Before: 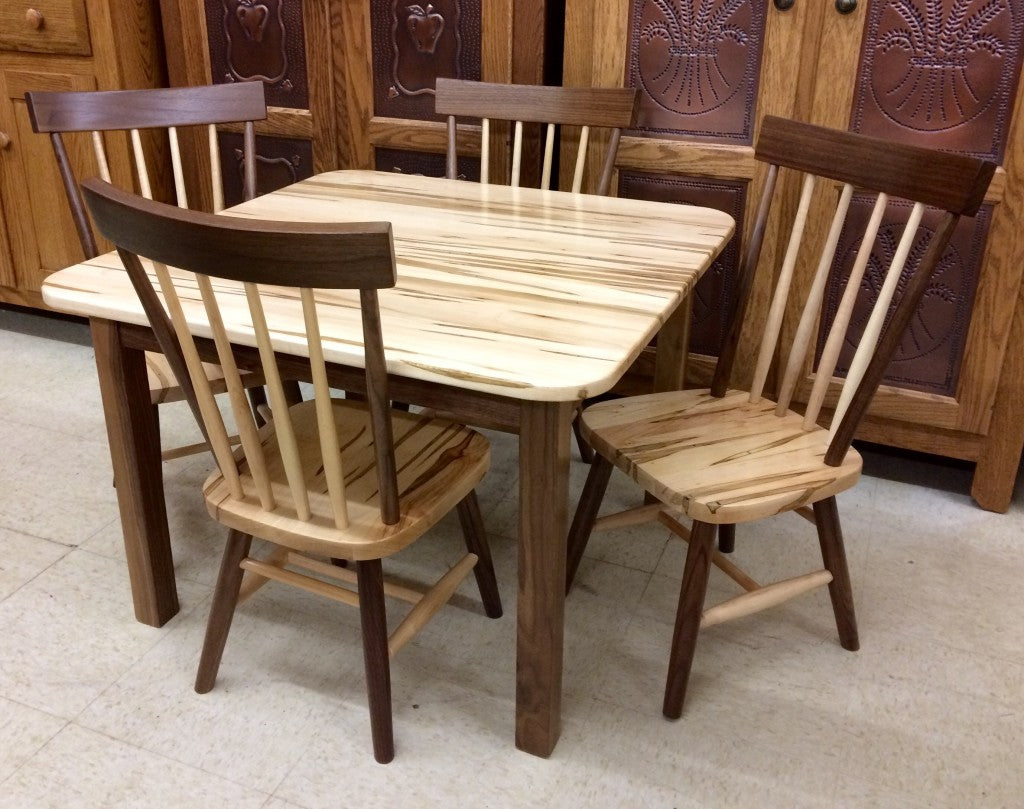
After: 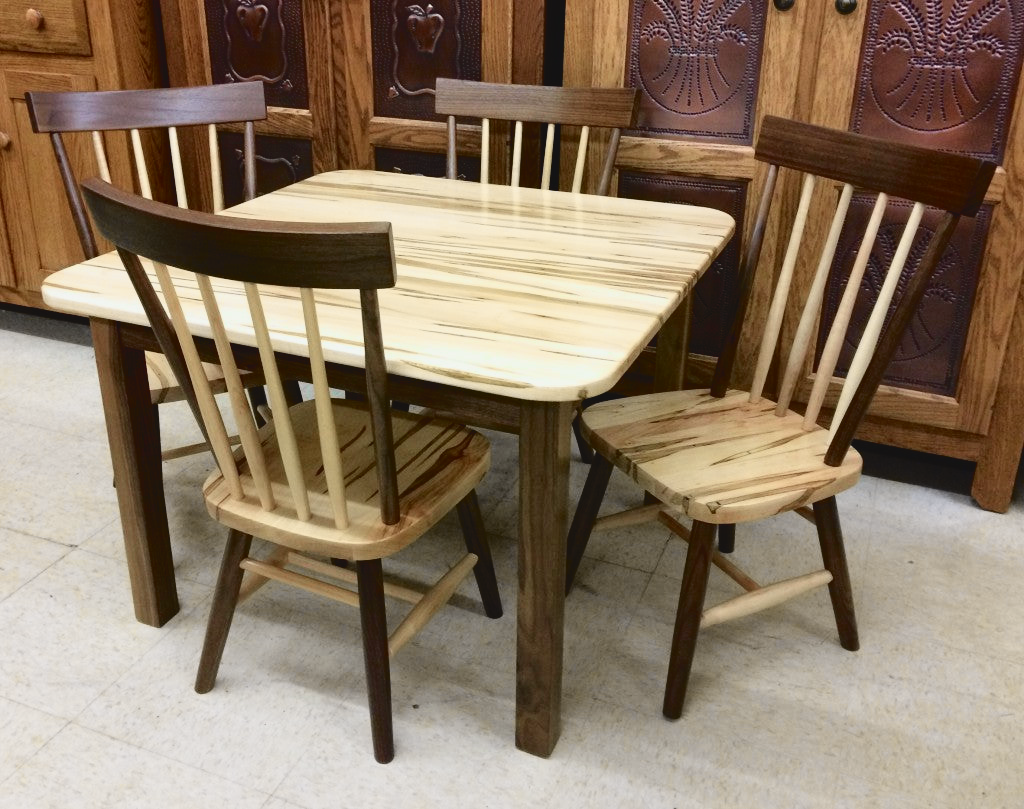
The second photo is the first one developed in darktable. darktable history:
tone curve: curves: ch0 [(0, 0.056) (0.049, 0.073) (0.155, 0.127) (0.33, 0.331) (0.432, 0.46) (0.601, 0.655) (0.843, 0.876) (1, 0.965)]; ch1 [(0, 0) (0.339, 0.334) (0.445, 0.419) (0.476, 0.454) (0.497, 0.494) (0.53, 0.511) (0.557, 0.549) (0.613, 0.614) (0.728, 0.729) (1, 1)]; ch2 [(0, 0) (0.327, 0.318) (0.417, 0.426) (0.46, 0.453) (0.502, 0.5) (0.526, 0.52) (0.54, 0.543) (0.606, 0.61) (0.74, 0.716) (1, 1)], color space Lab, independent channels, preserve colors none
